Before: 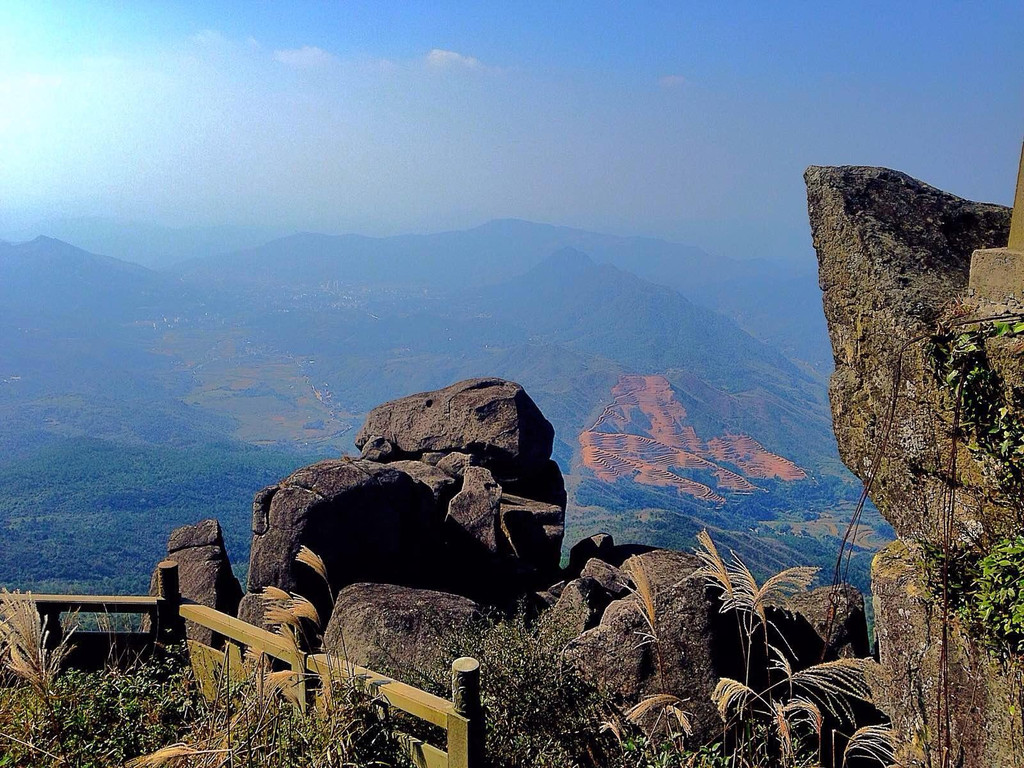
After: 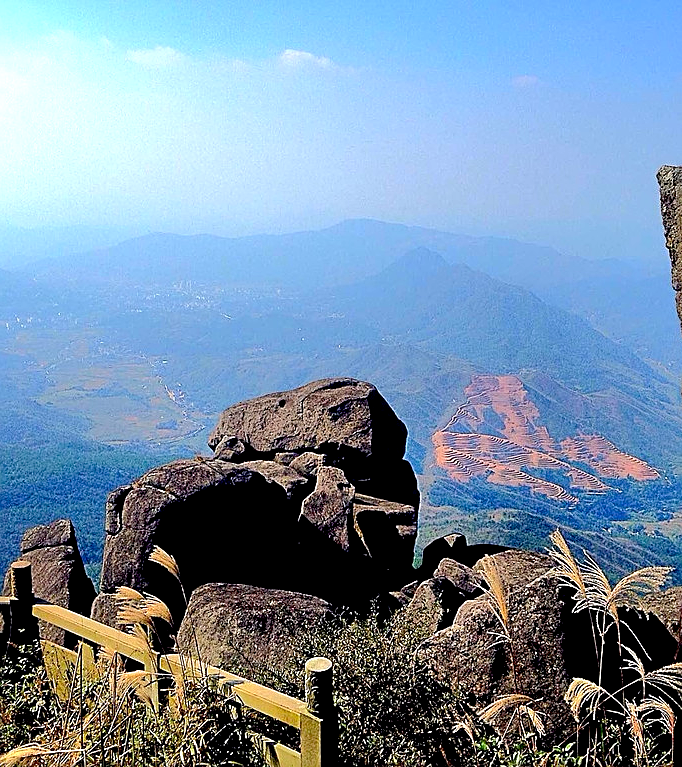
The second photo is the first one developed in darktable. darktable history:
sharpen: on, module defaults
exposure: black level correction 0.012, exposure 0.7 EV, compensate exposure bias true, compensate highlight preservation false
crop and rotate: left 14.436%, right 18.898%
